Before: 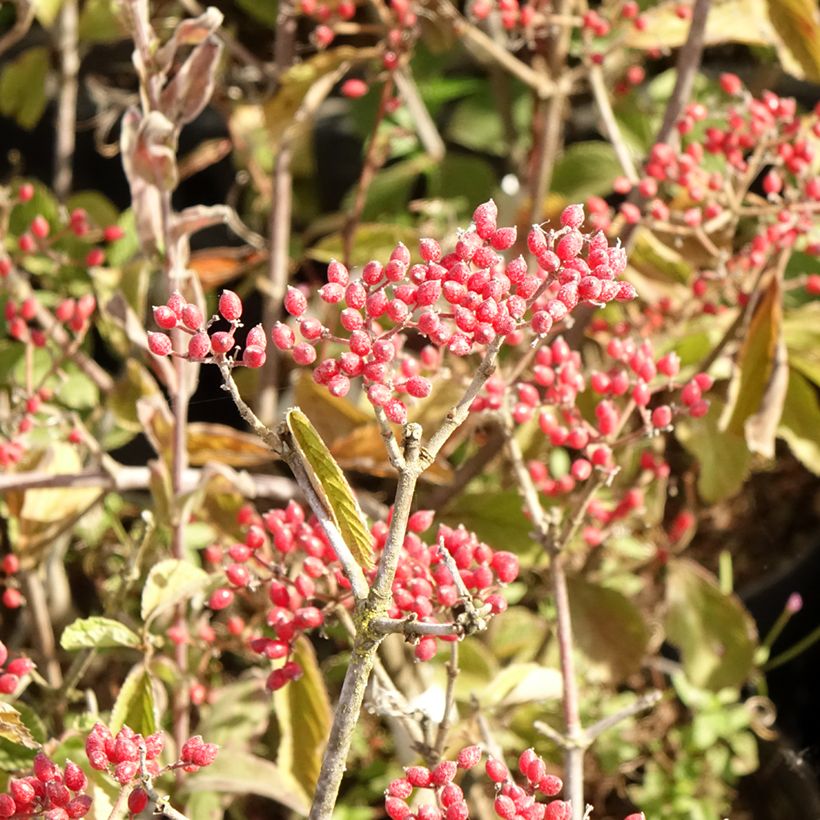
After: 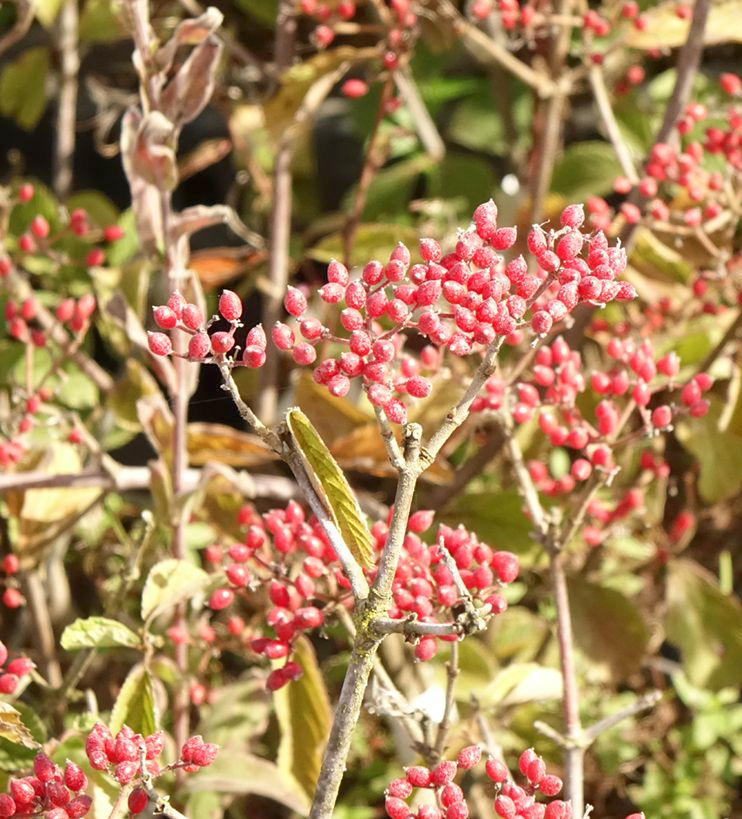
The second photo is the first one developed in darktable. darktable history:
rgb curve: curves: ch0 [(0, 0) (0.093, 0.159) (0.241, 0.265) (0.414, 0.42) (1, 1)], compensate middle gray true, preserve colors basic power
crop: right 9.509%, bottom 0.031%
